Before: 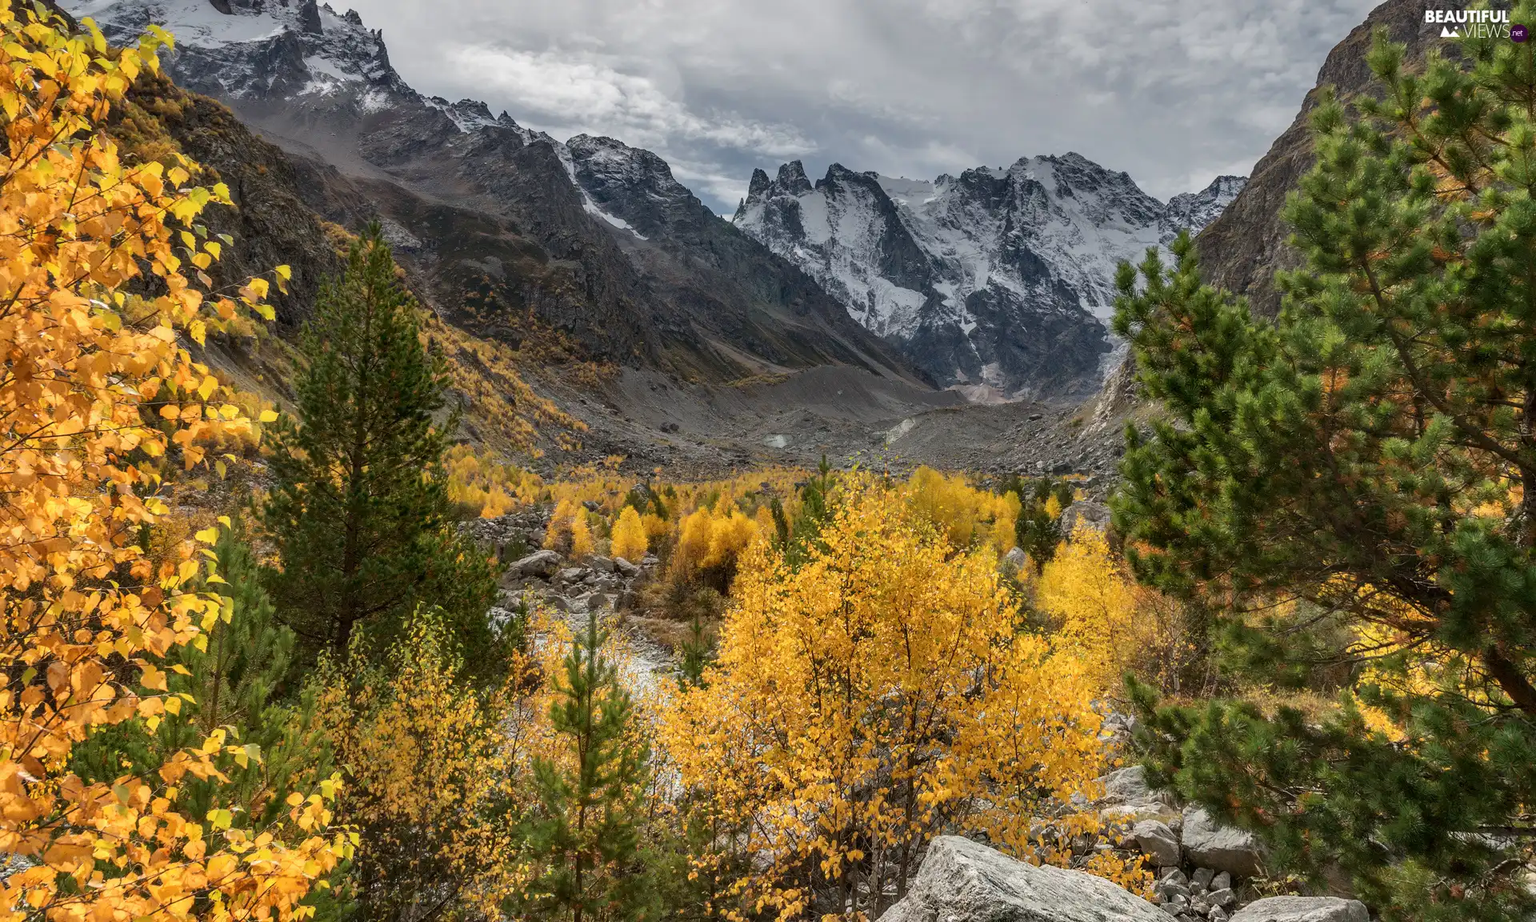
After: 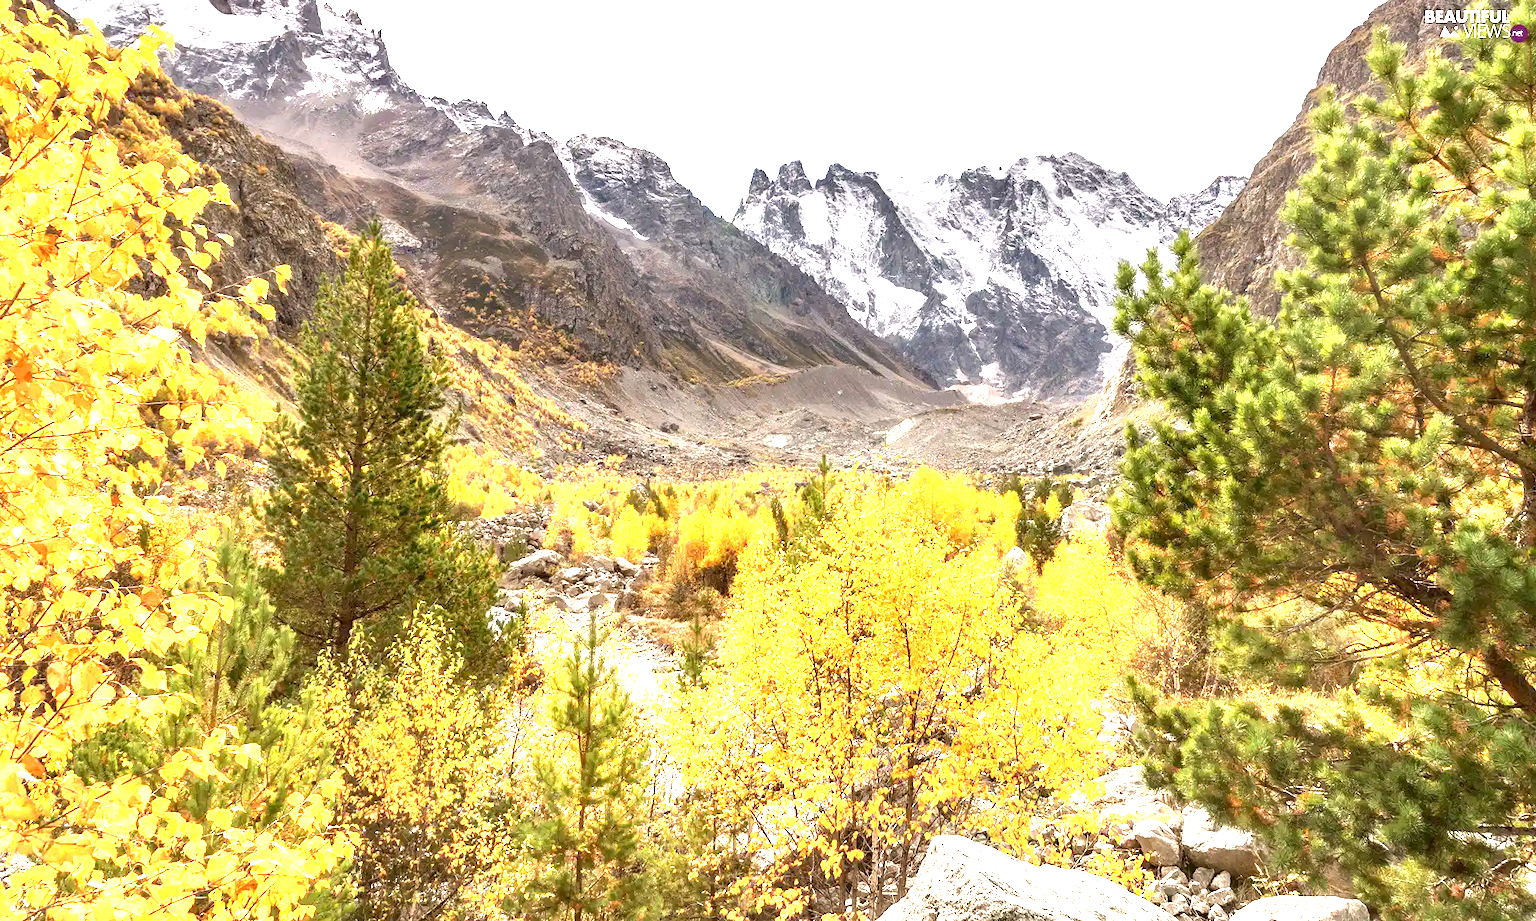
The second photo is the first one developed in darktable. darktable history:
color correction: highlights a* 6.04, highlights b* 7.74, shadows a* 5.98, shadows b* 7.14, saturation 0.916
exposure: black level correction 0, exposure 2.392 EV, compensate highlight preservation false
